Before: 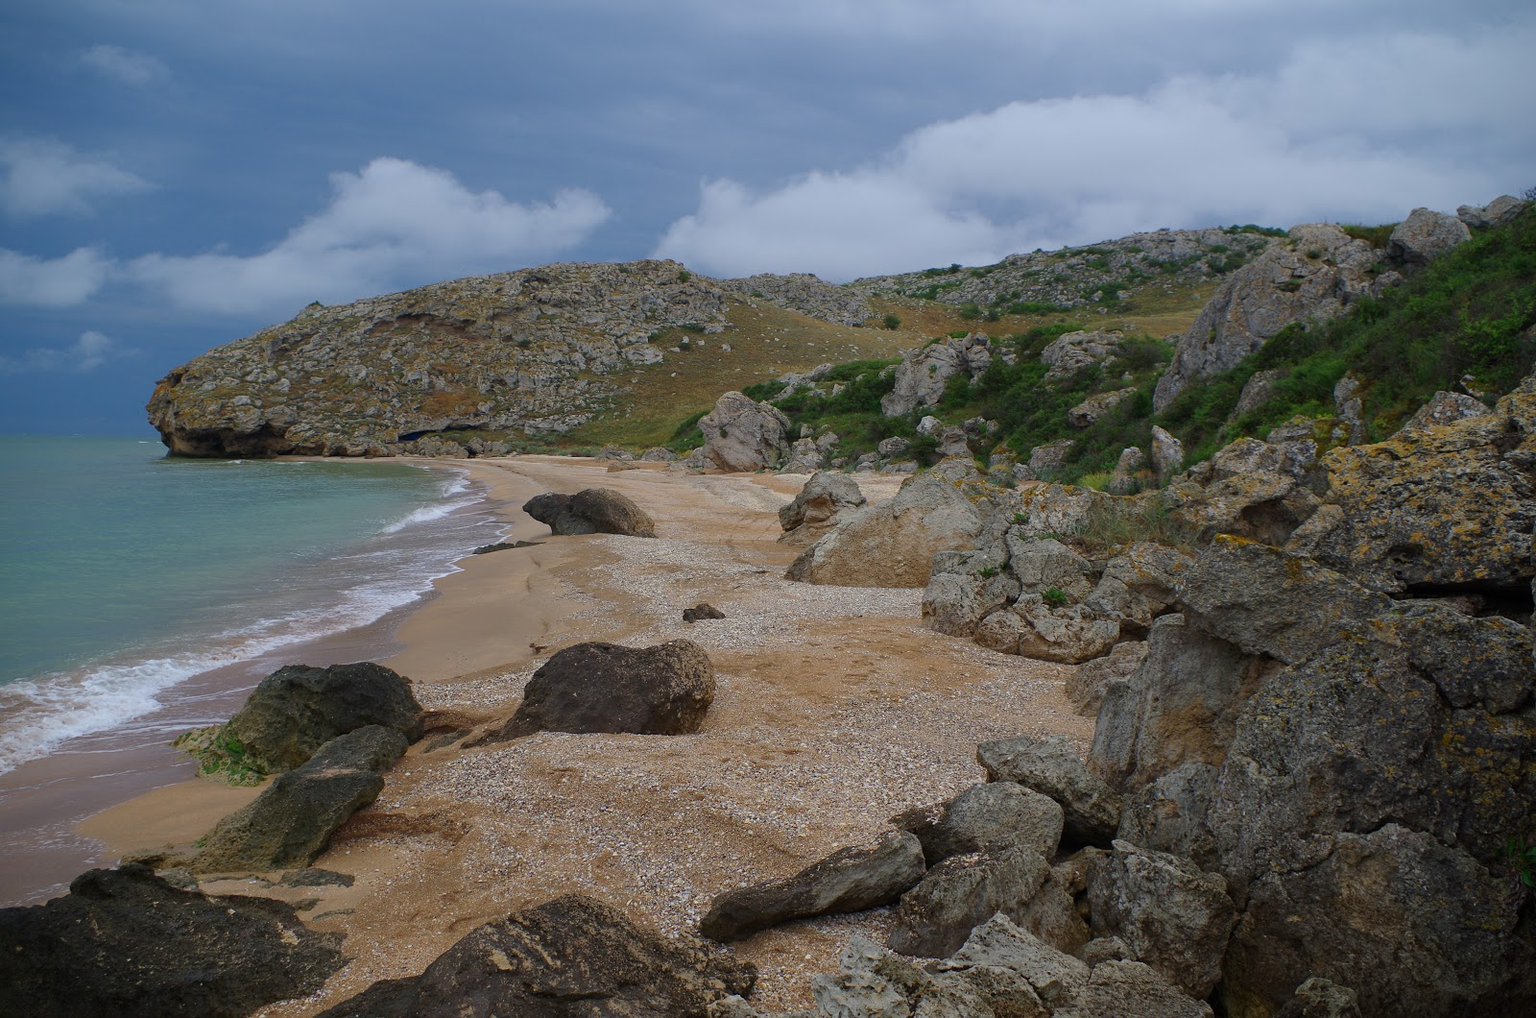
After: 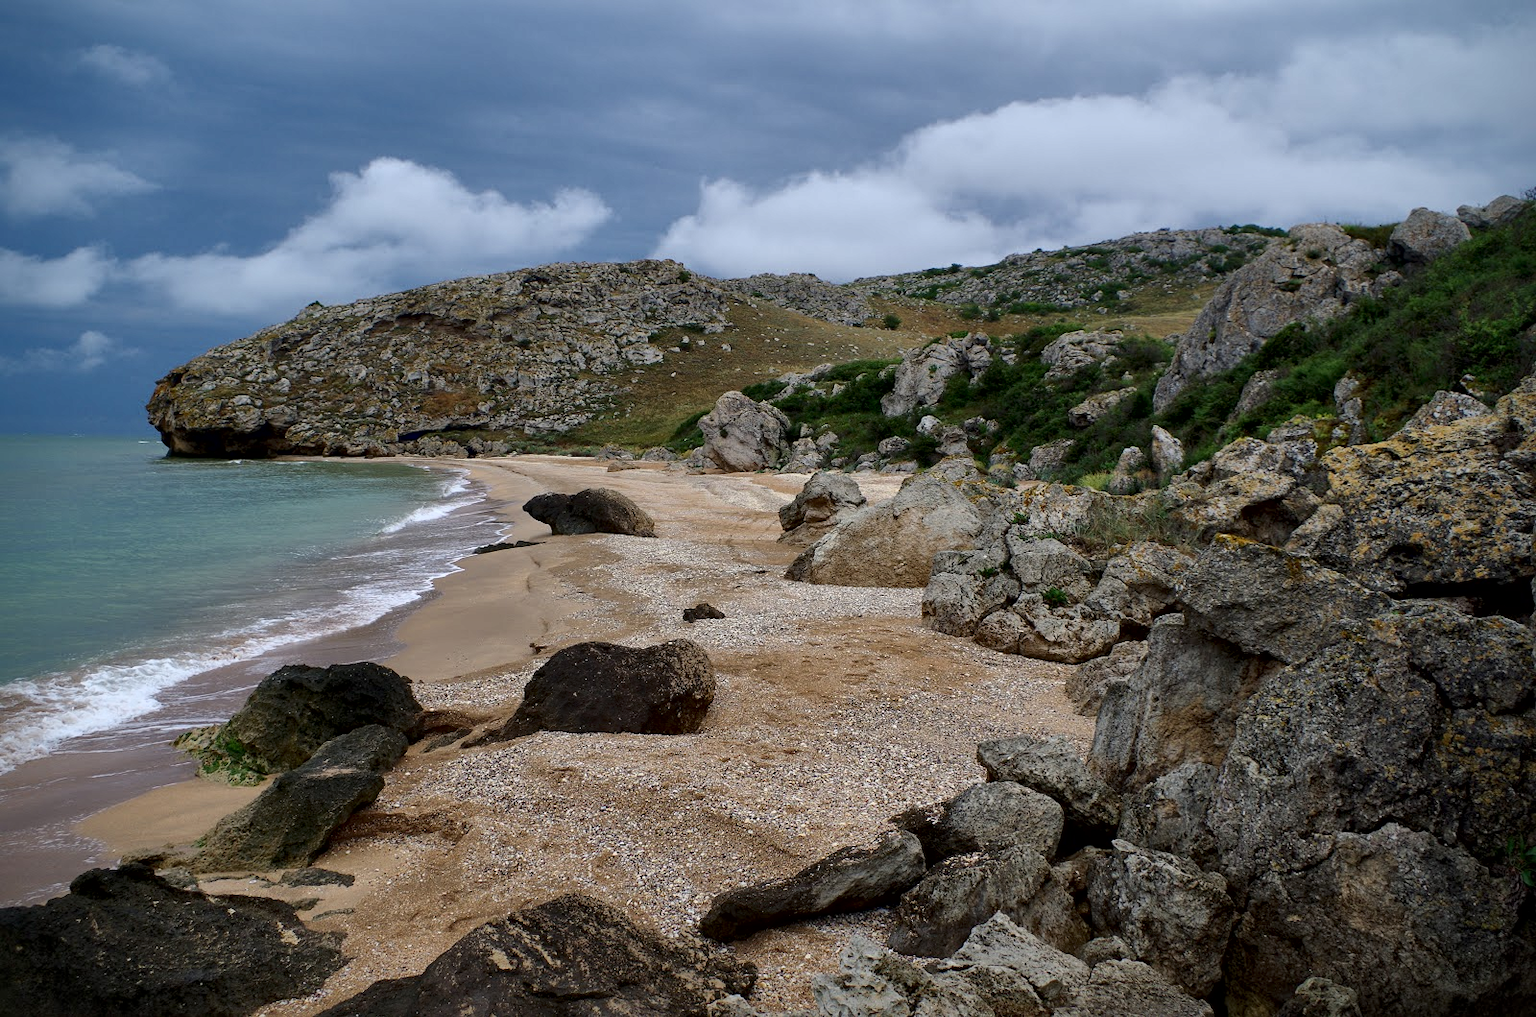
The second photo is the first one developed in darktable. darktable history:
local contrast: mode bilateral grid, contrast 71, coarseness 76, detail 180%, midtone range 0.2
